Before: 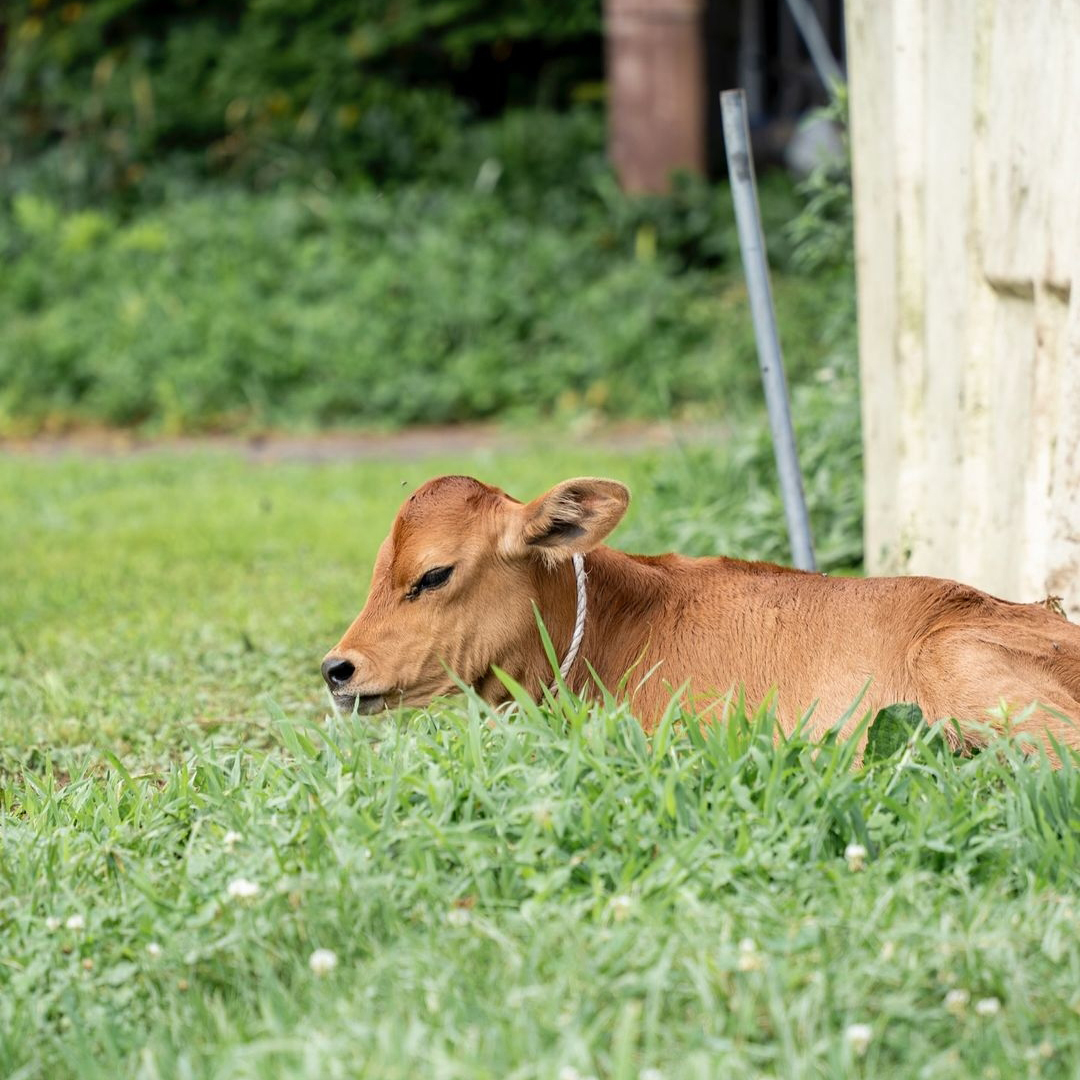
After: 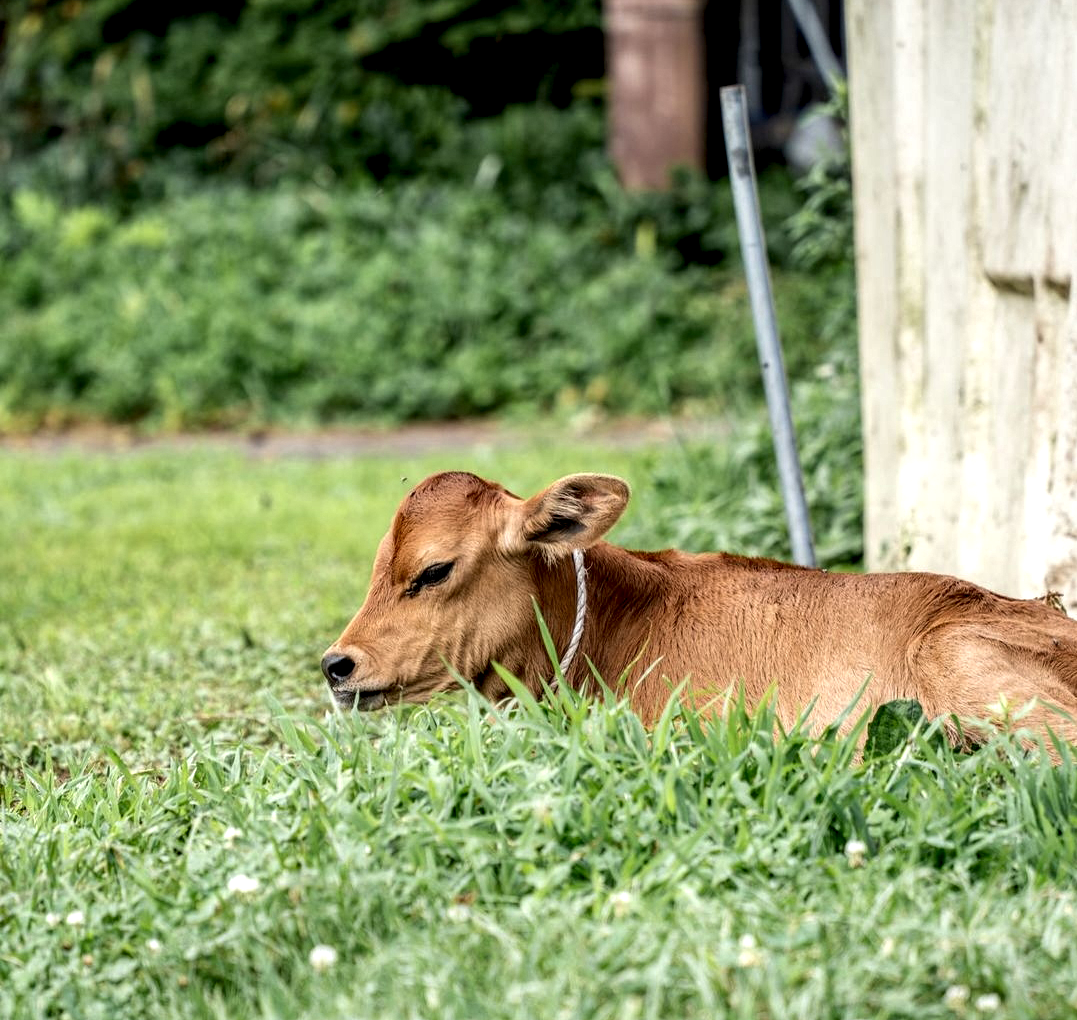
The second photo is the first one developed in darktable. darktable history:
local contrast: highlights 20%, shadows 70%, detail 170%
crop: top 0.448%, right 0.264%, bottom 5.045%
